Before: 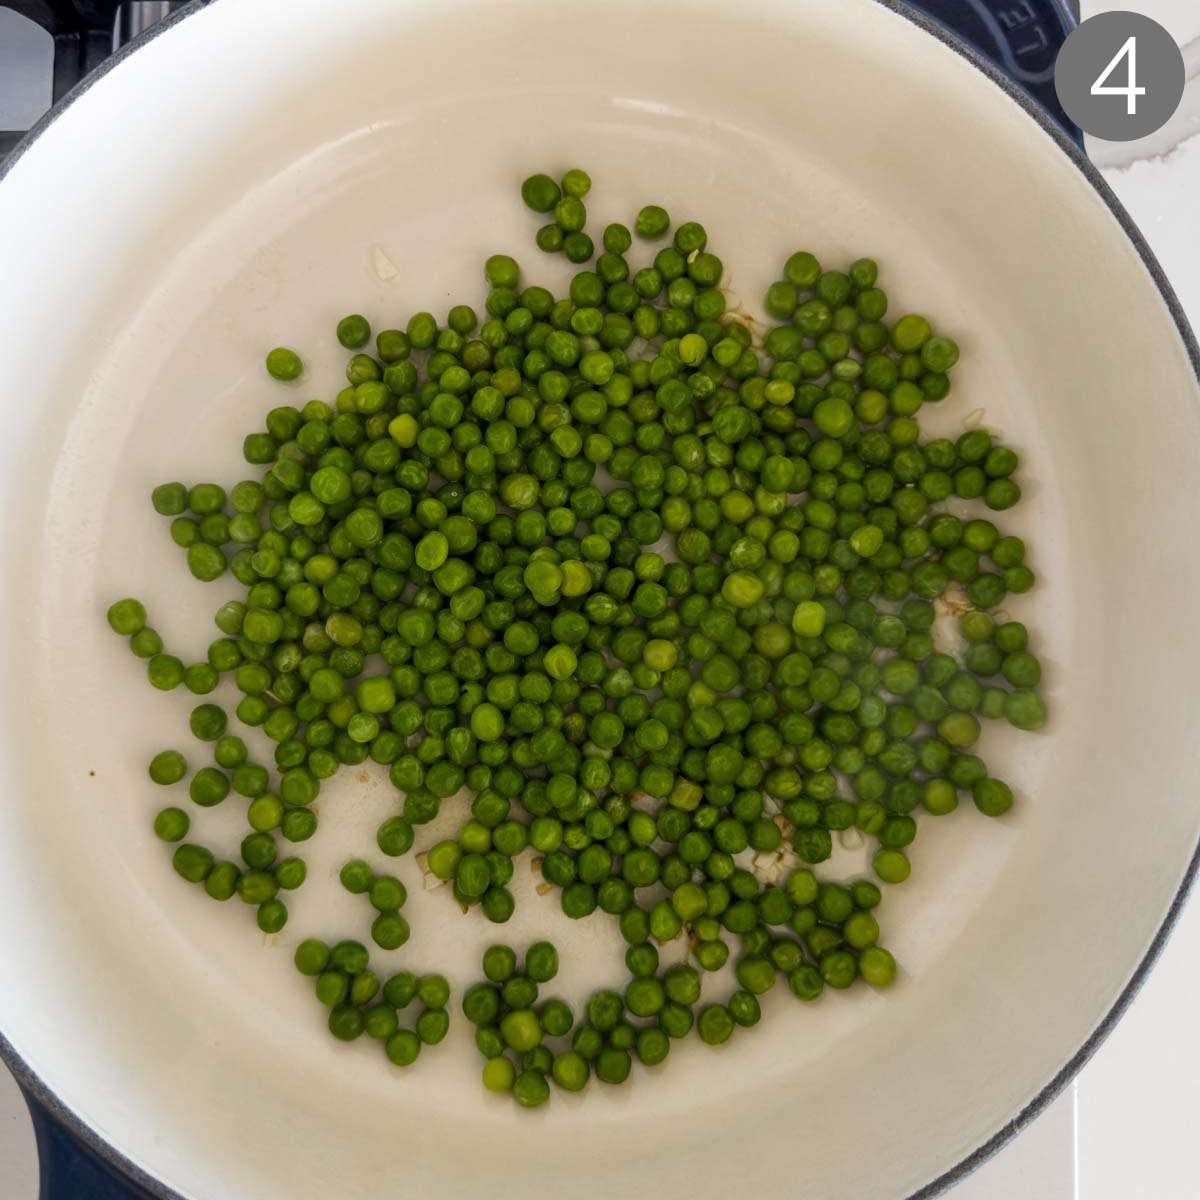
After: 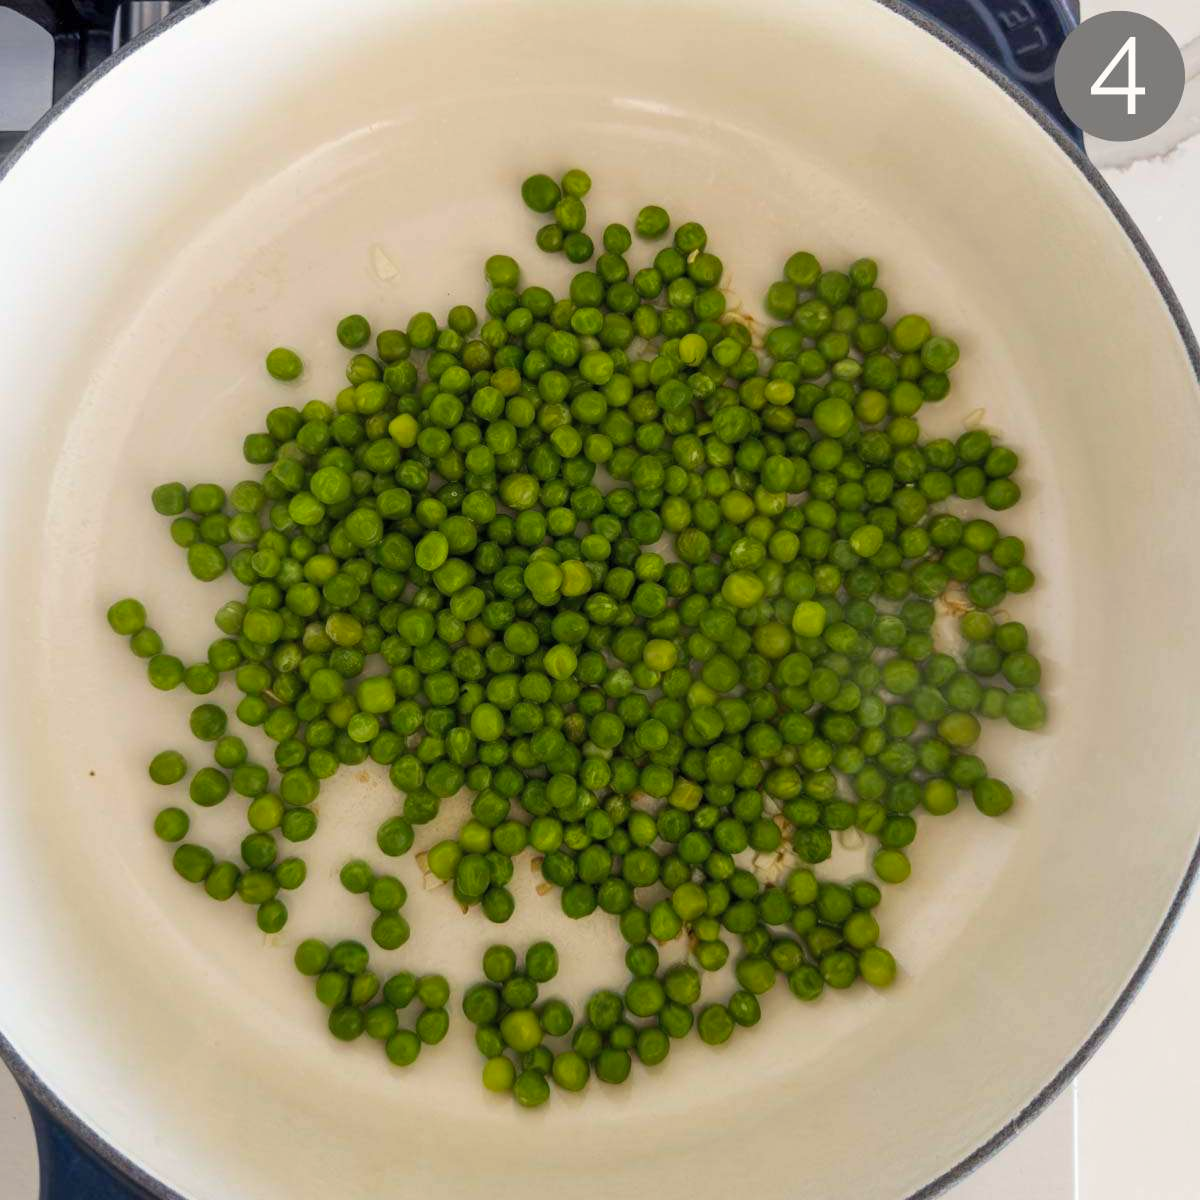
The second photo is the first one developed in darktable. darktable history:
tone equalizer: -7 EV 0.18 EV, -6 EV 0.12 EV, -5 EV 0.08 EV, -4 EV 0.04 EV, -2 EV -0.02 EV, -1 EV -0.04 EV, +0 EV -0.06 EV, luminance estimator HSV value / RGB max
contrast brightness saturation: contrast 0.03, brightness 0.06, saturation 0.13
white balance: red 1.009, blue 0.985
